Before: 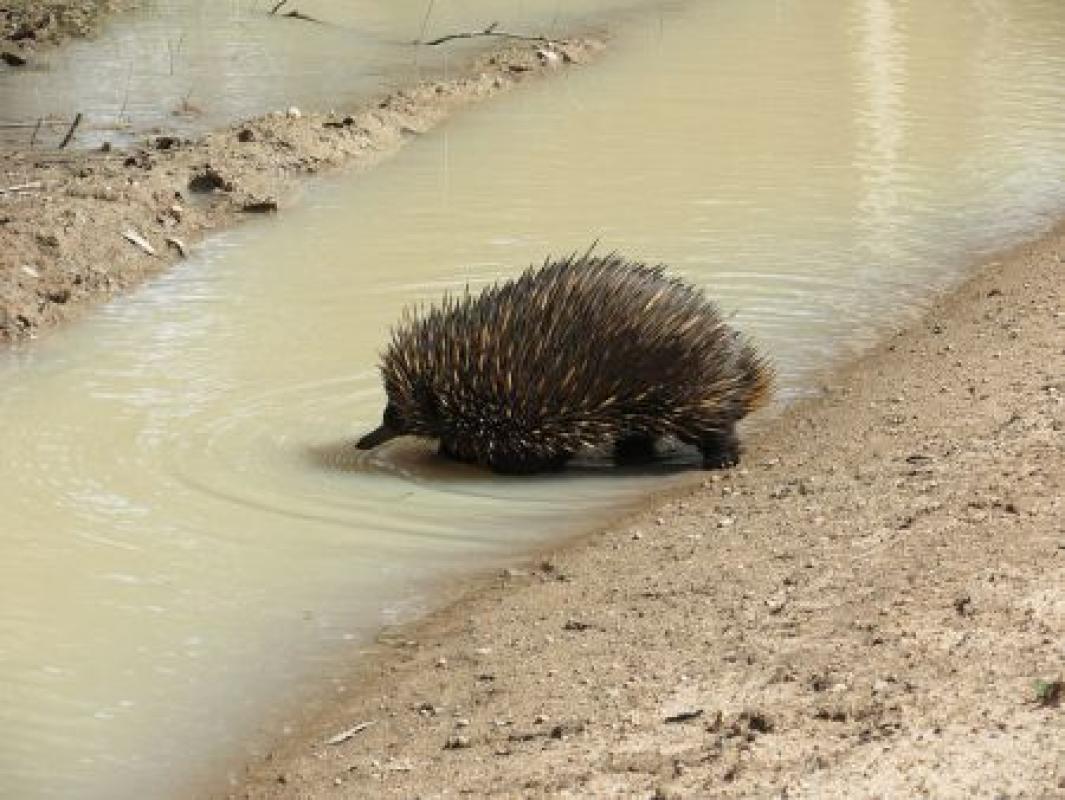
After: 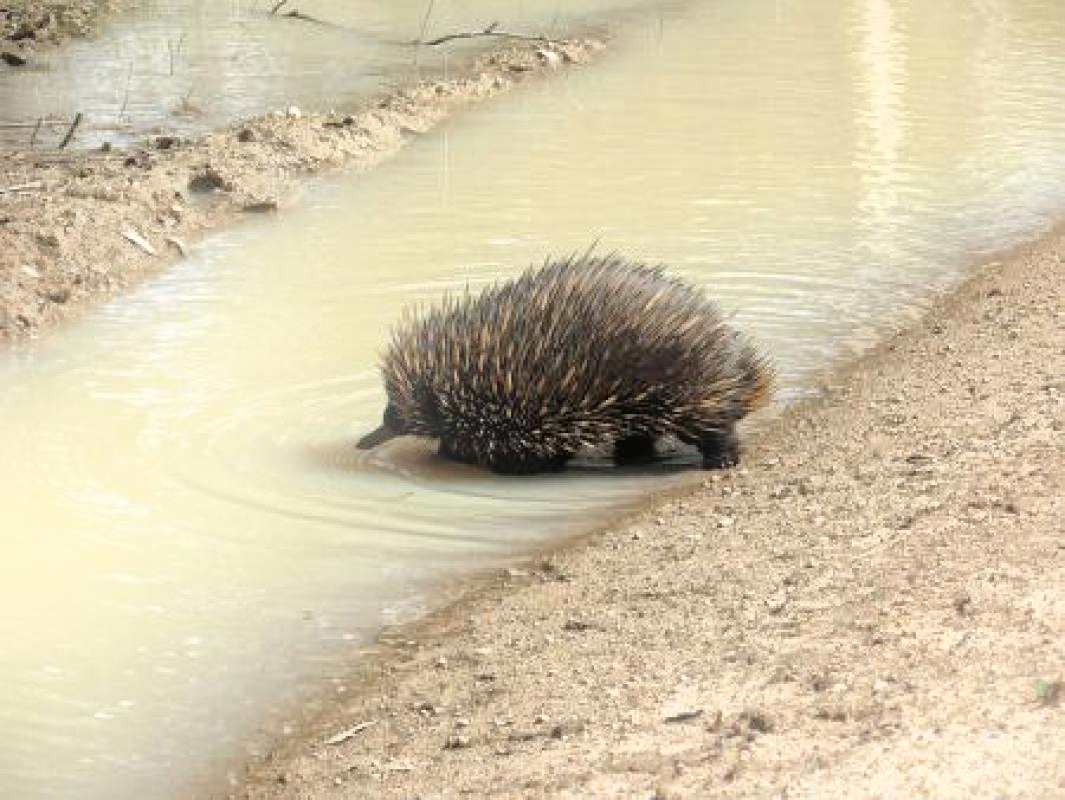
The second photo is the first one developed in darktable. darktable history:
global tonemap: drago (1, 100), detail 1
bloom: size 16%, threshold 98%, strength 20%
local contrast: mode bilateral grid, contrast 20, coarseness 50, detail 120%, midtone range 0.2
